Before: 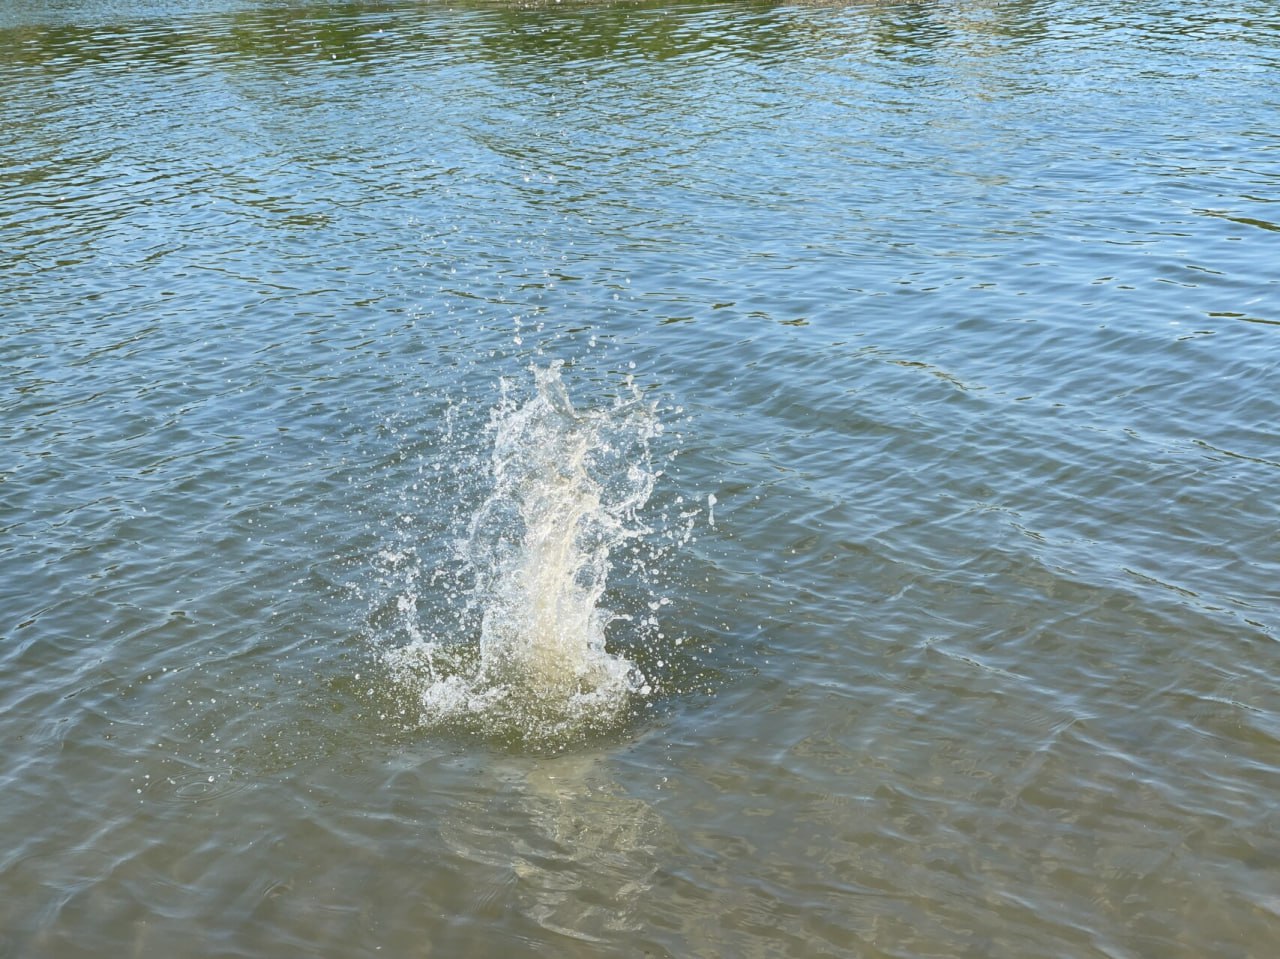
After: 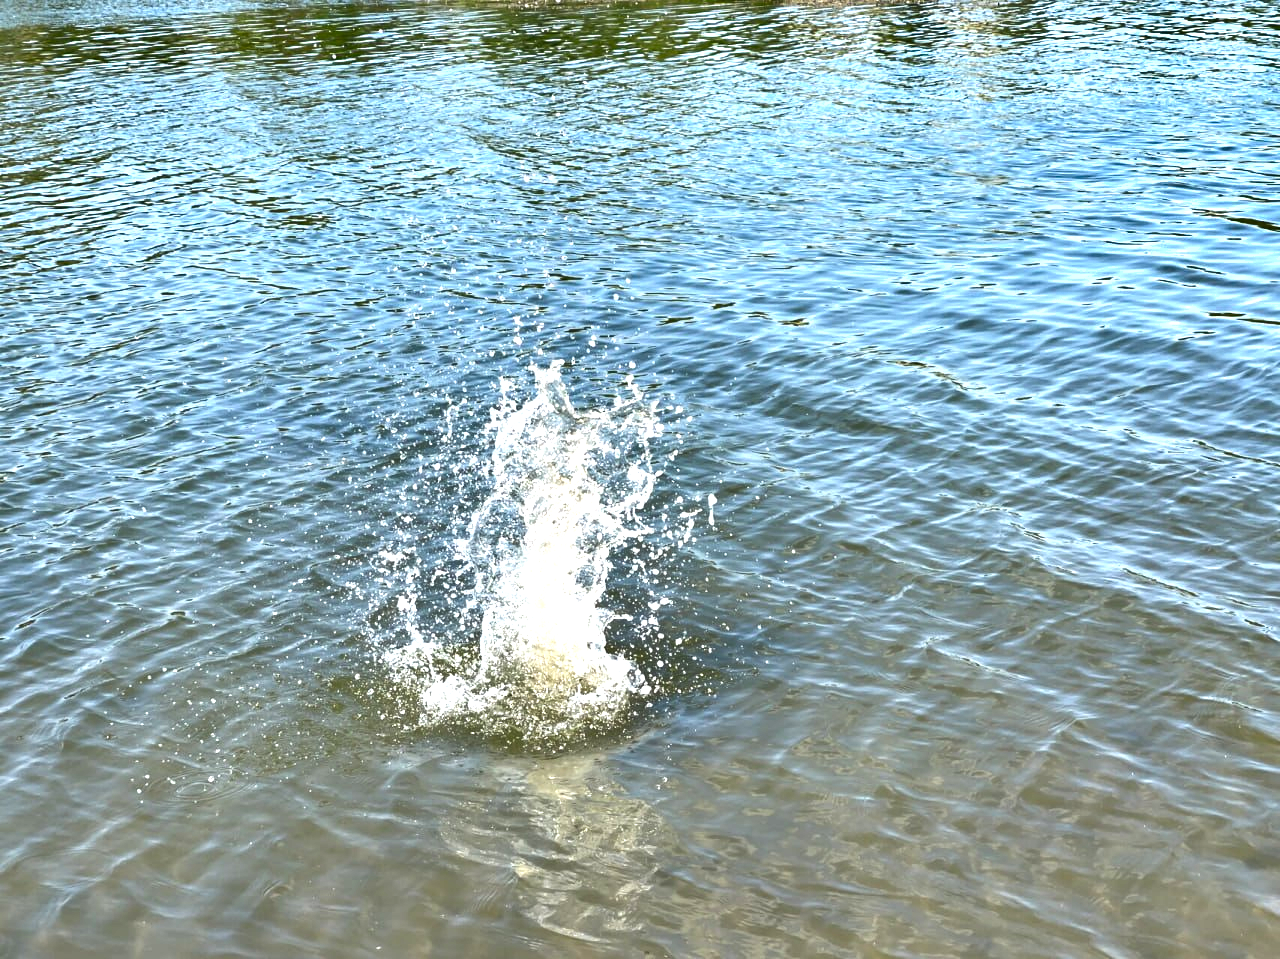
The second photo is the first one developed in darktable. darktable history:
shadows and highlights: radius 132.2, soften with gaussian
contrast equalizer: octaves 7, y [[0.6 ×6], [0.55 ×6], [0 ×6], [0 ×6], [0 ×6]]
exposure: black level correction 0, exposure 0.699 EV, compensate exposure bias true, compensate highlight preservation false
